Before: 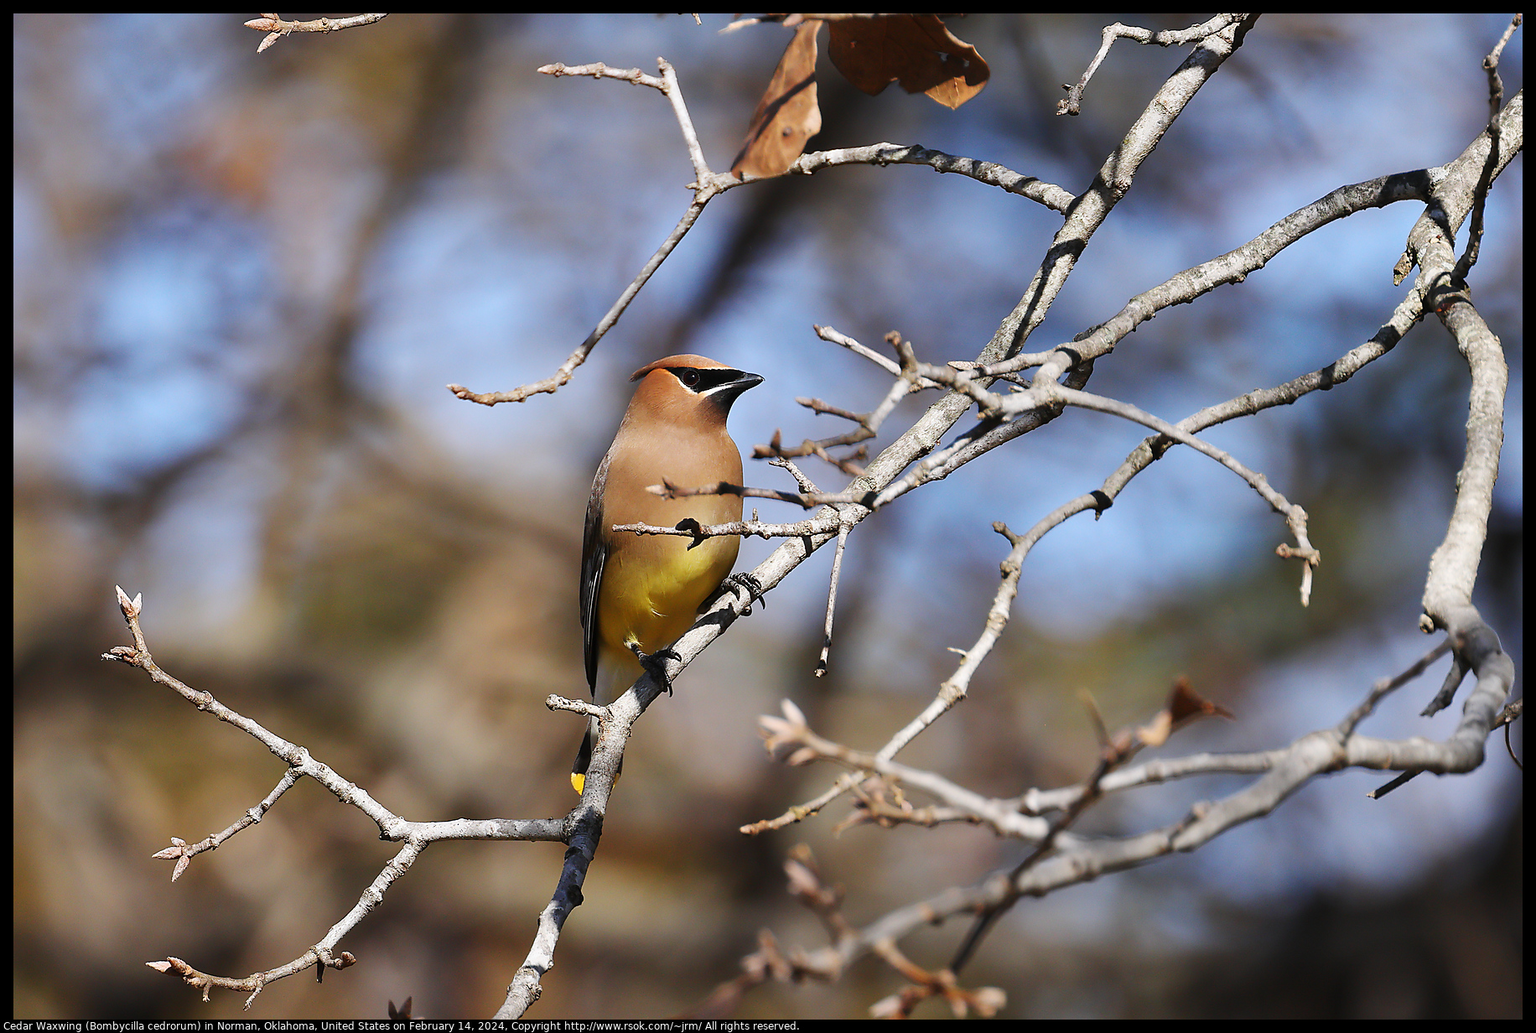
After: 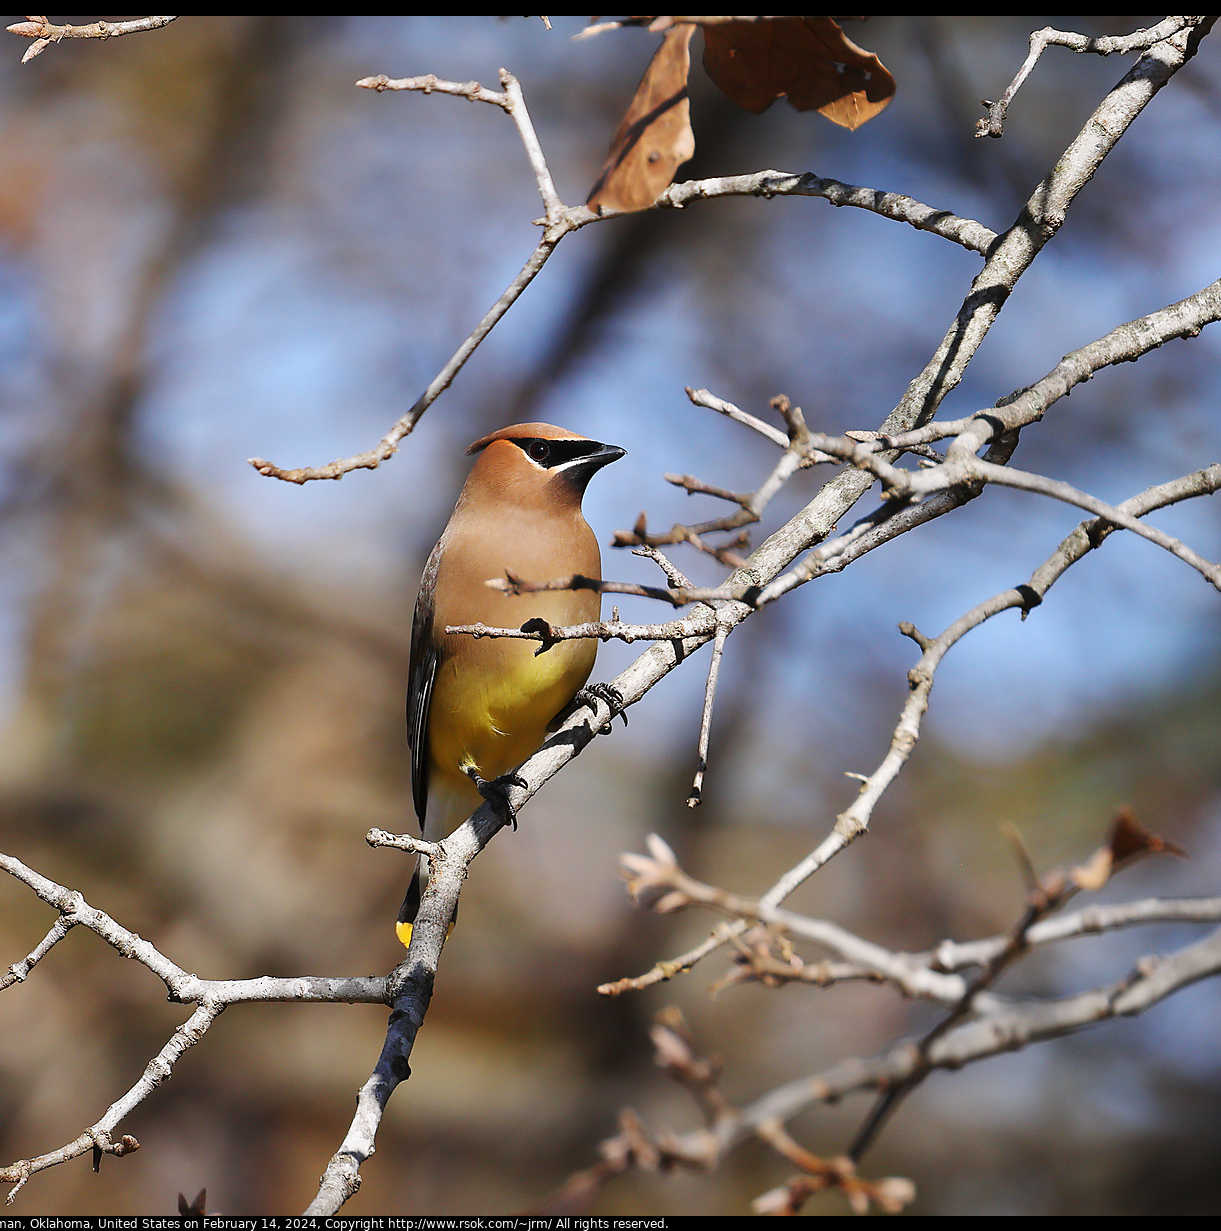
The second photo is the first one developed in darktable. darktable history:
crop and rotate: left 15.59%, right 17.73%
